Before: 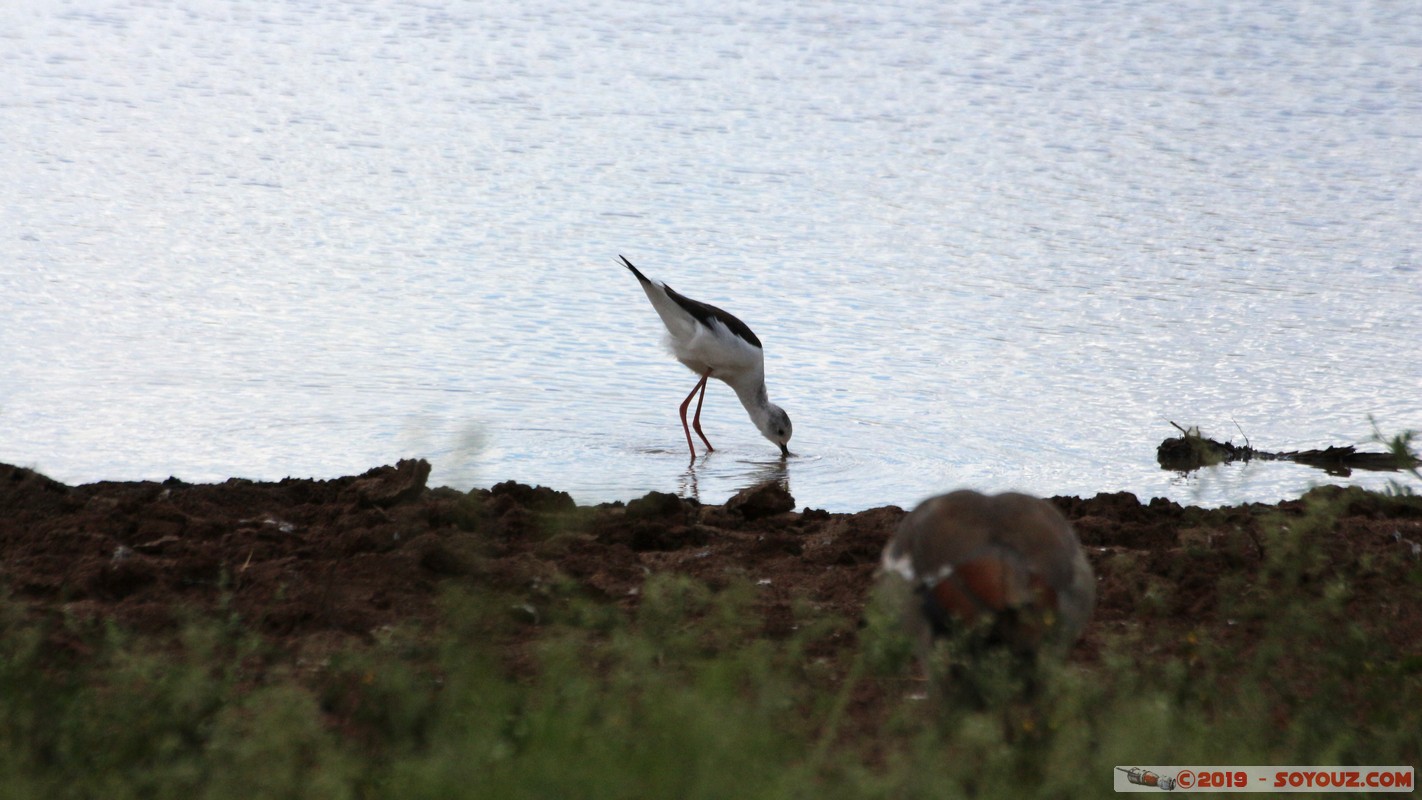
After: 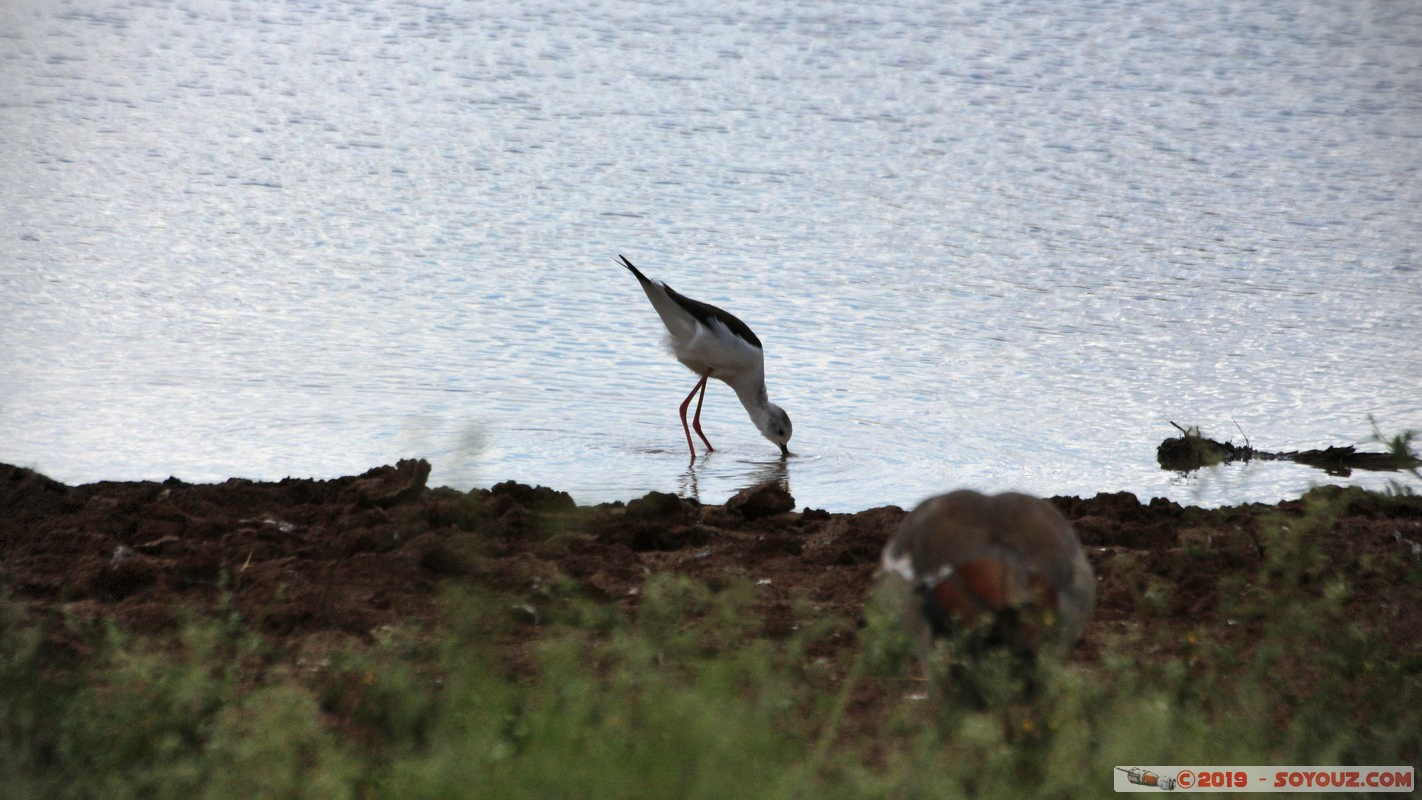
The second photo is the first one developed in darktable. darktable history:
vignetting: dithering 8-bit output, unbound false
shadows and highlights: soften with gaussian
